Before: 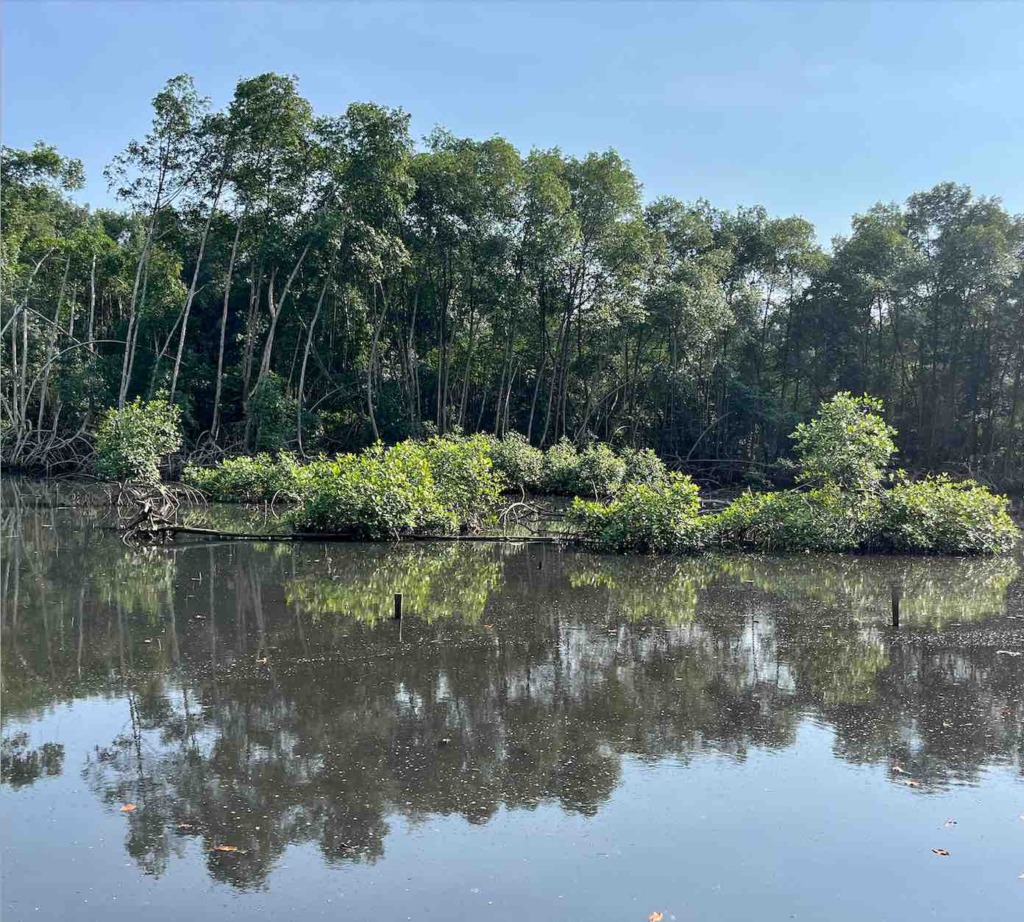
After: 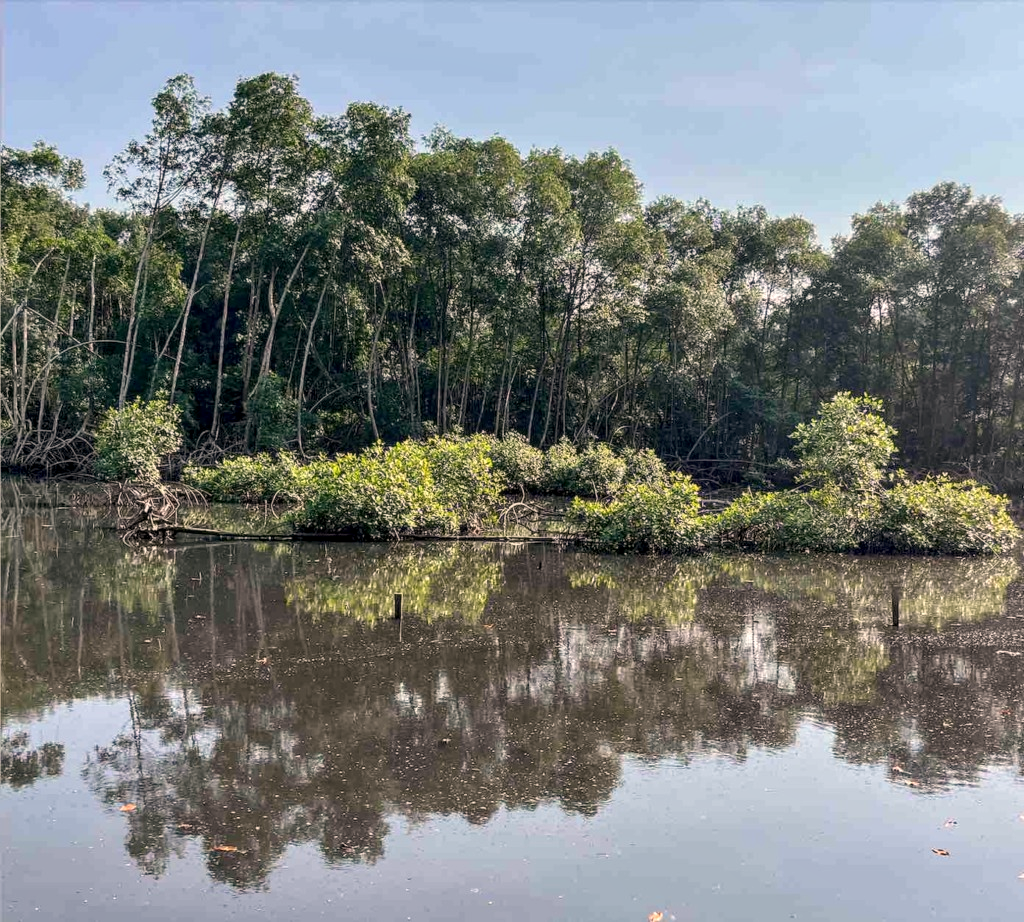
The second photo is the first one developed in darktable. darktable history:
white balance: red 1.127, blue 0.943
local contrast: on, module defaults
